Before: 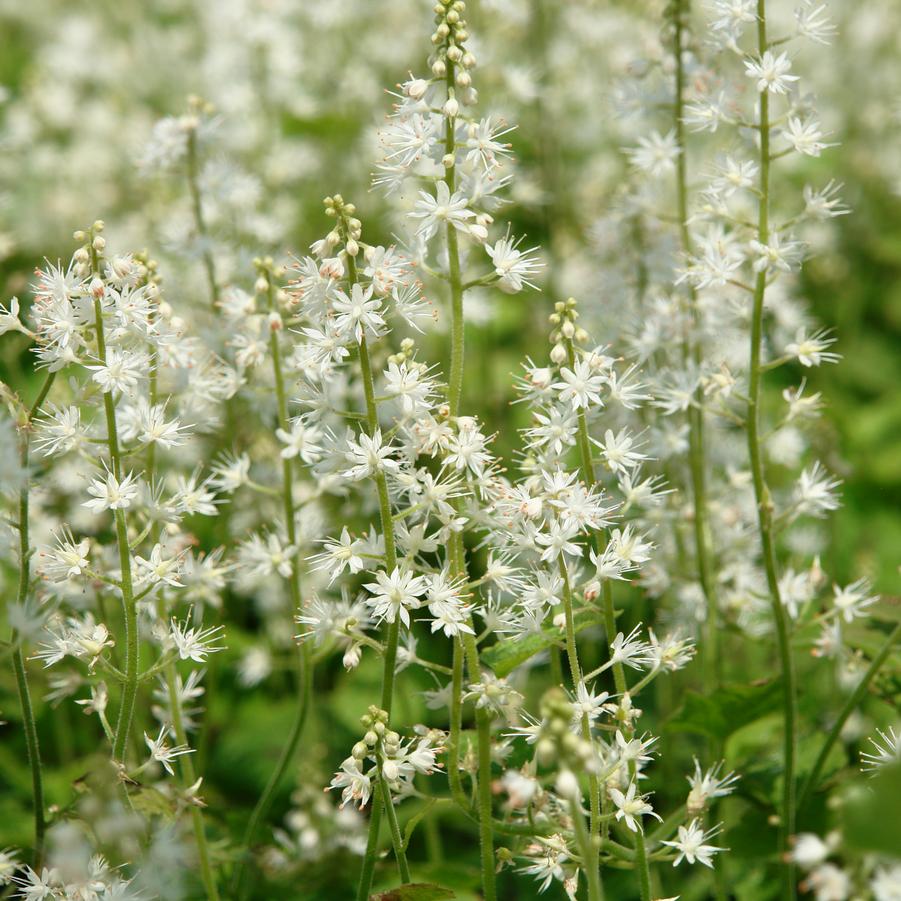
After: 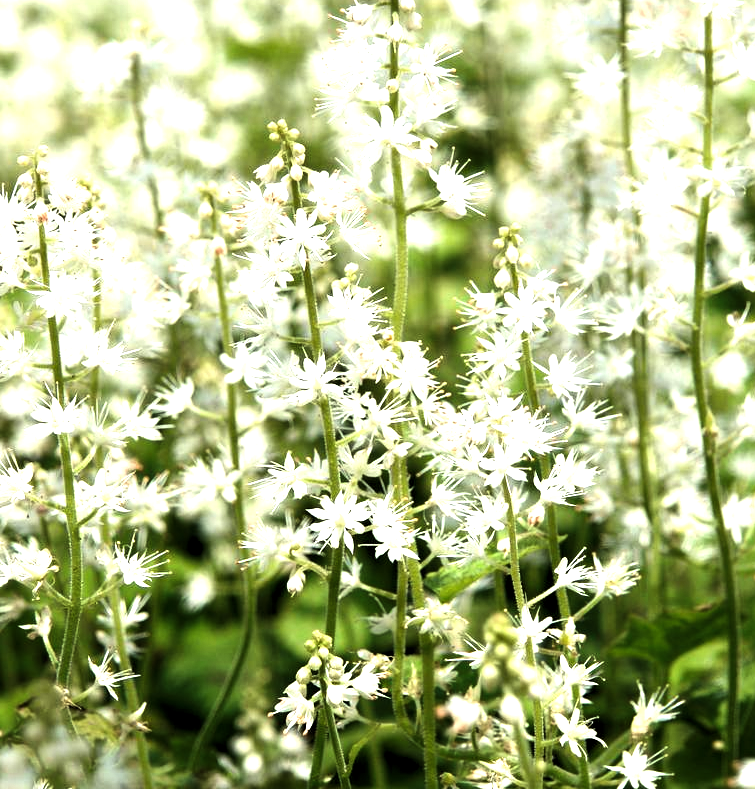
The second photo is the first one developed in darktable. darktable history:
levels: white 99.88%, levels [0.062, 0.494, 0.925]
crop: left 6.223%, top 8.362%, right 9.549%, bottom 4.04%
tone equalizer: -8 EV -1.07 EV, -7 EV -1.02 EV, -6 EV -0.875 EV, -5 EV -0.607 EV, -3 EV 0.569 EV, -2 EV 0.874 EV, -1 EV 0.99 EV, +0 EV 1.07 EV, edges refinement/feathering 500, mask exposure compensation -1.57 EV, preserve details no
